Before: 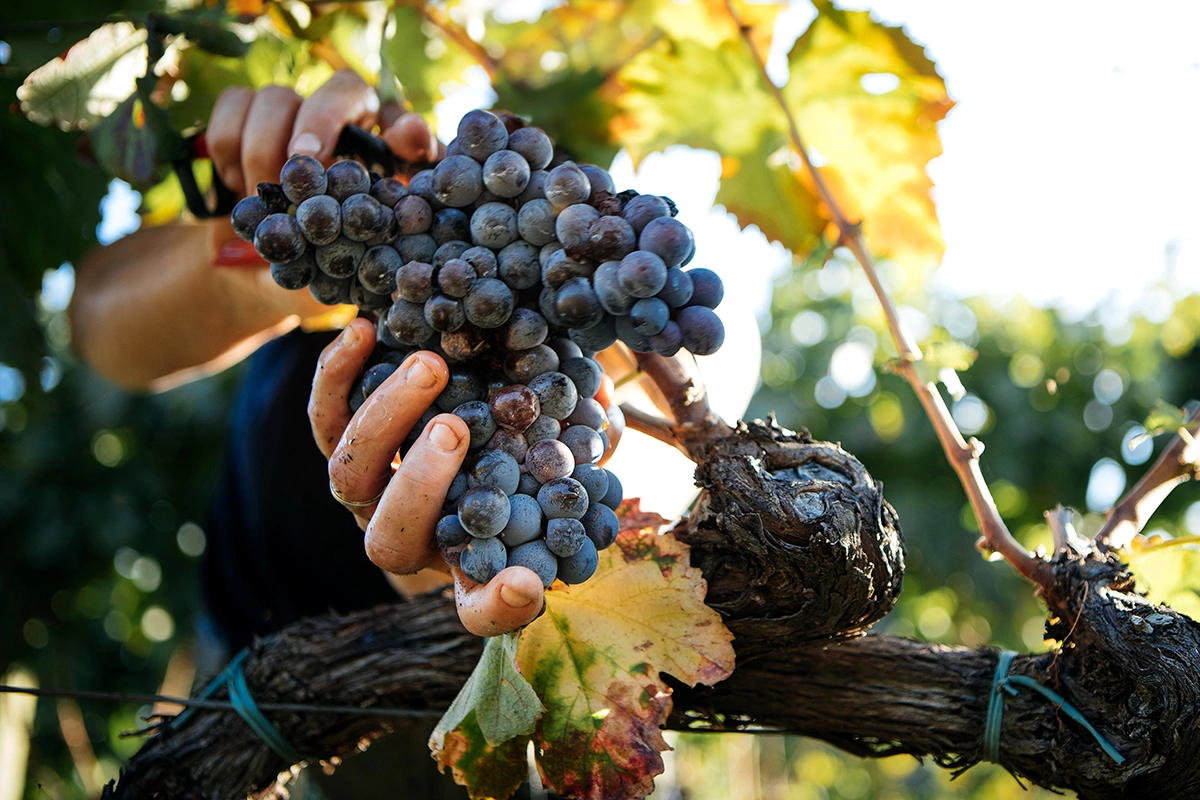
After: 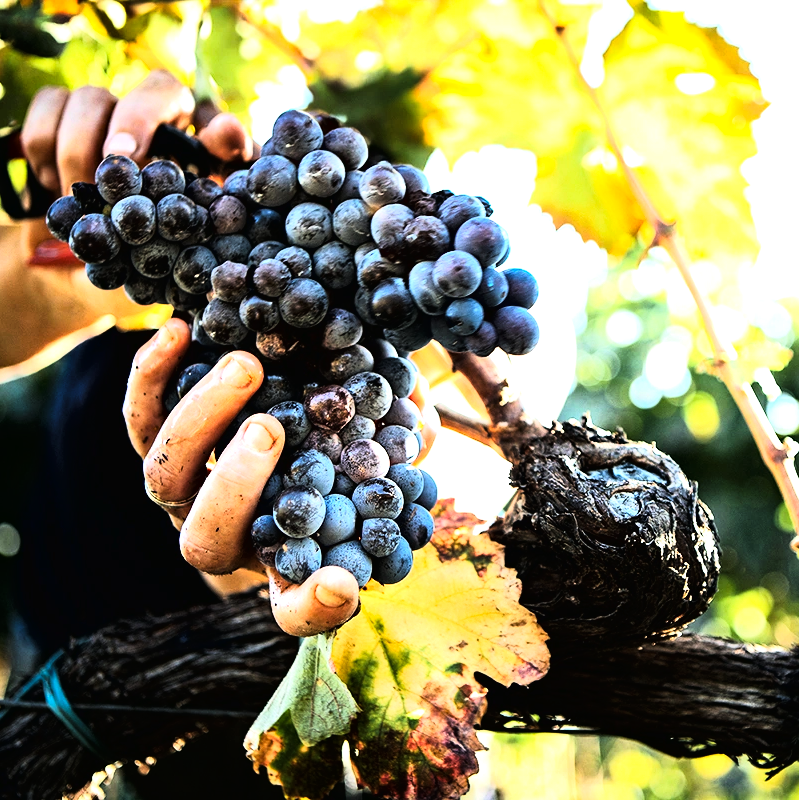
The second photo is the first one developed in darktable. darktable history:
haze removal: compatibility mode true, adaptive false
tone curve: curves: ch0 [(0.016, 0.011) (0.084, 0.026) (0.469, 0.508) (0.721, 0.862) (1, 1)], color space Lab, linked channels, preserve colors none
crop: left 15.428%, right 17.93%
tone equalizer: -8 EV -0.729 EV, -7 EV -0.718 EV, -6 EV -0.622 EV, -5 EV -0.389 EV, -3 EV 0.373 EV, -2 EV 0.6 EV, -1 EV 0.675 EV, +0 EV 0.724 EV, edges refinement/feathering 500, mask exposure compensation -1.57 EV, preserve details no
exposure: black level correction 0, exposure 0.499 EV, compensate exposure bias true, compensate highlight preservation false
